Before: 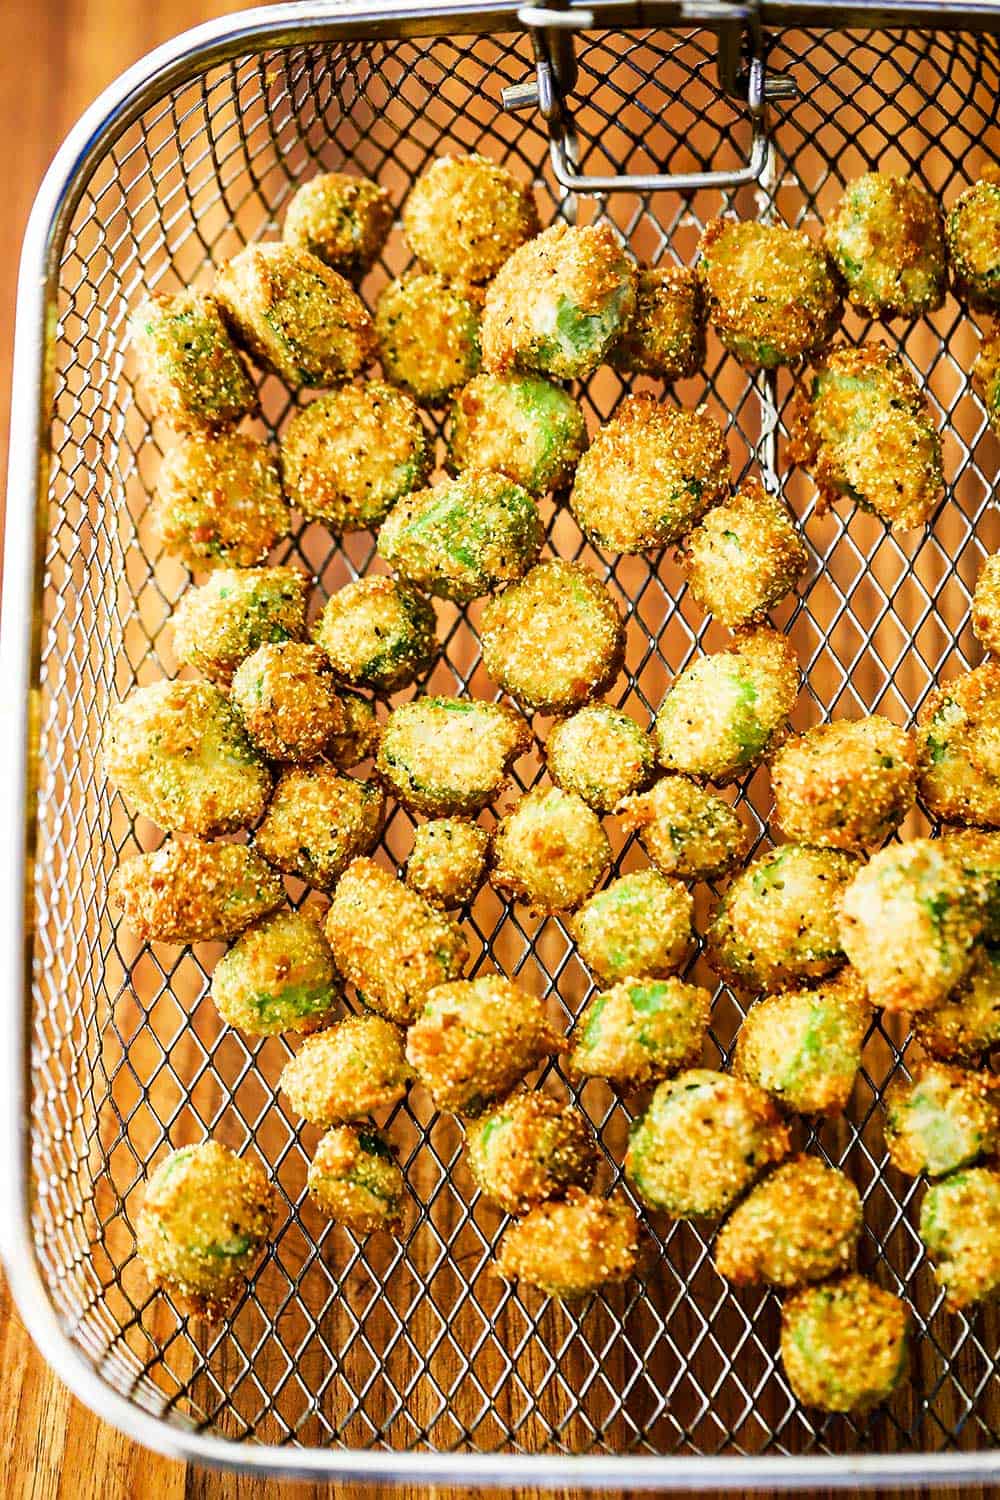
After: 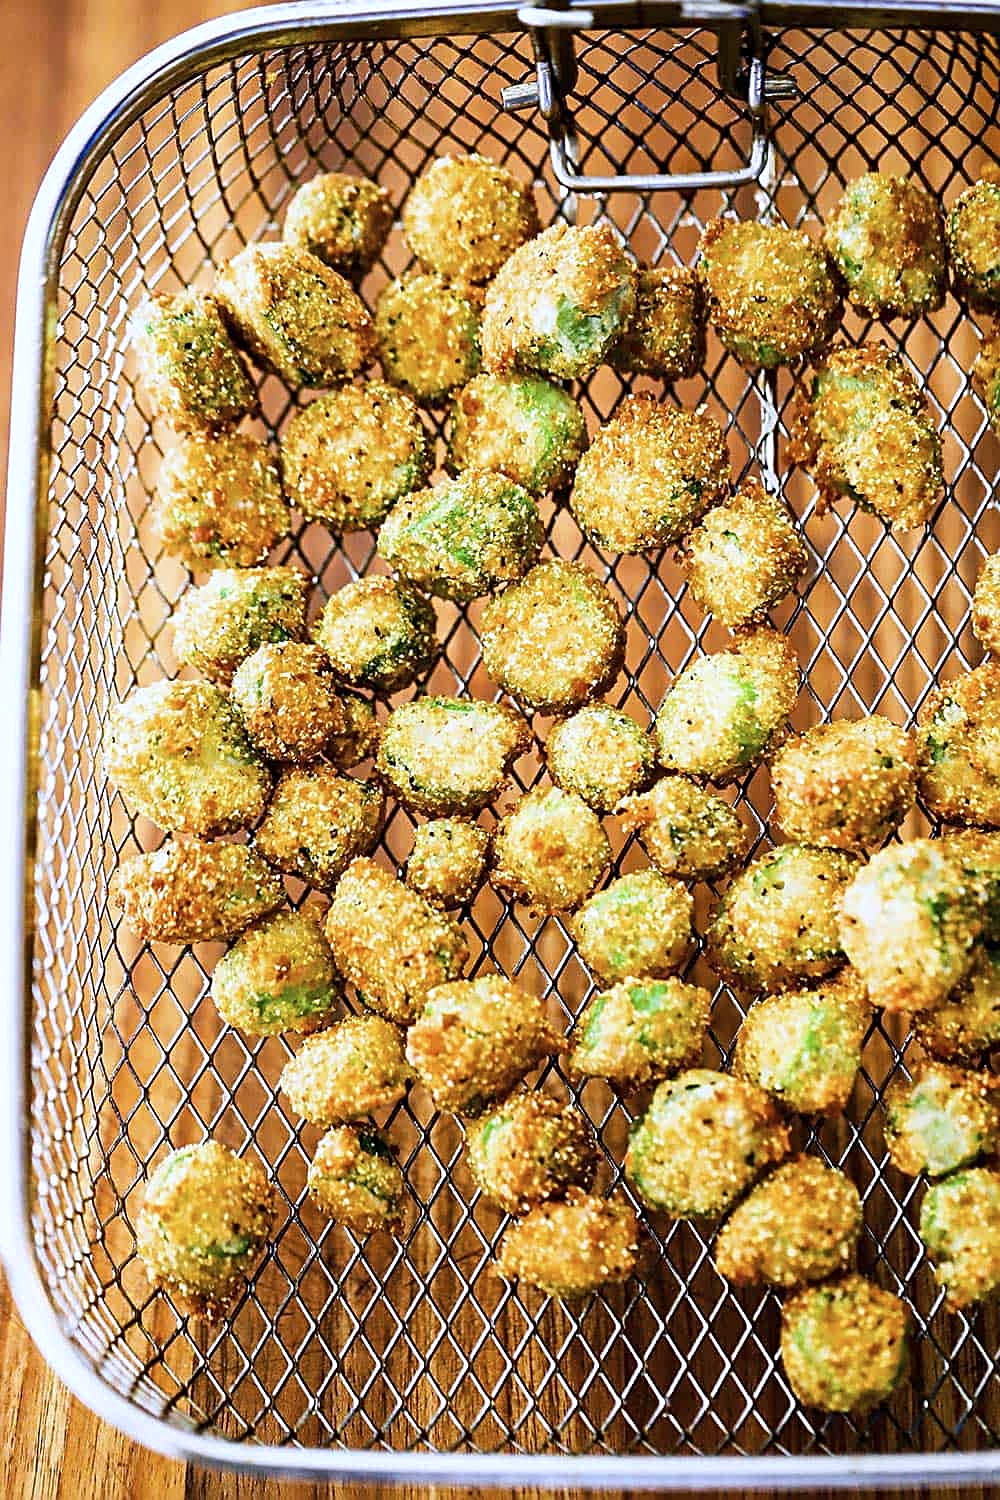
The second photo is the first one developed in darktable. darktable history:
color calibration: output colorfulness [0, 0.315, 0, 0], illuminant custom, x 0.373, y 0.388, temperature 4264.55 K
contrast brightness saturation: contrast 0.056, brightness -0.015, saturation -0.221
sharpen: on, module defaults
